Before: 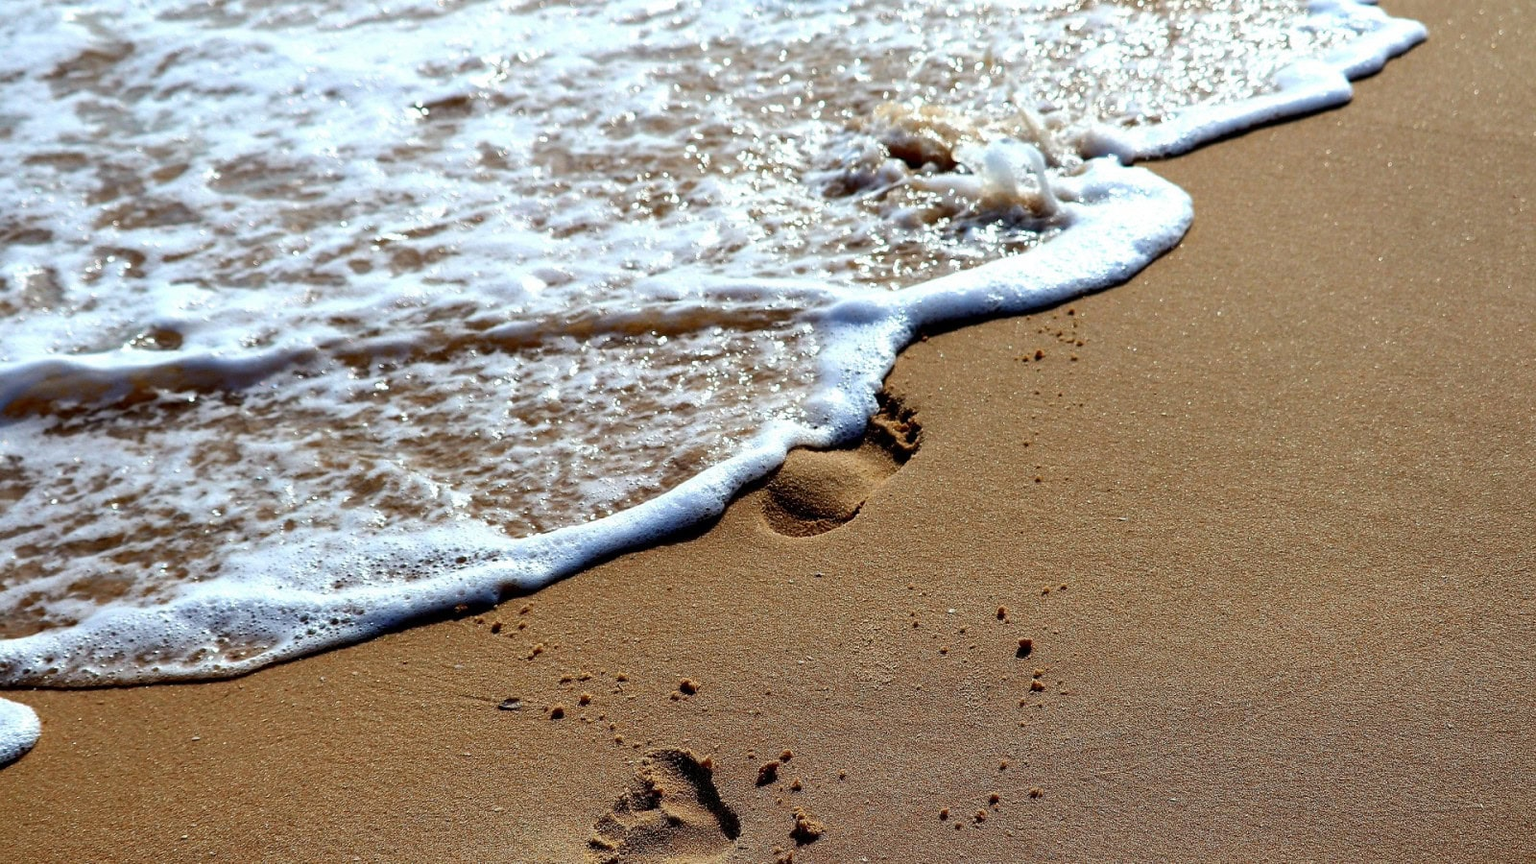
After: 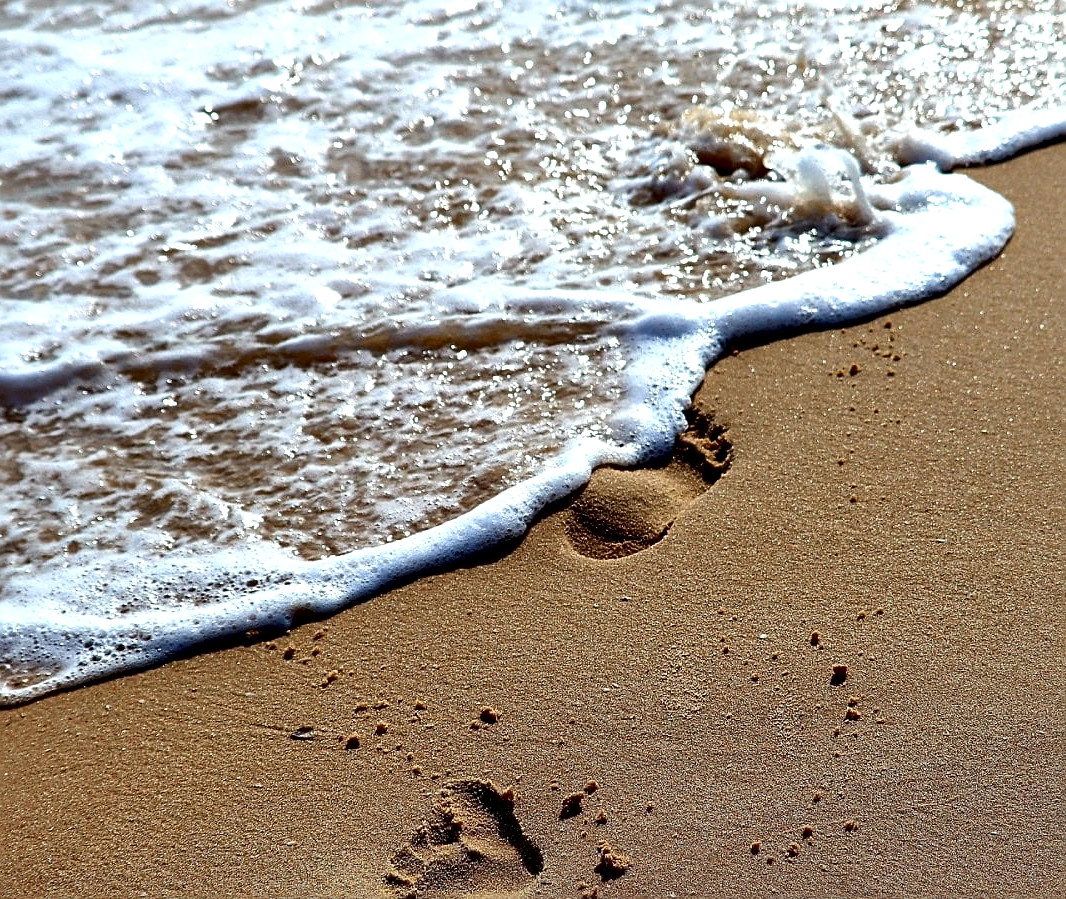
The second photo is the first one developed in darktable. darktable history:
crop and rotate: left 14.292%, right 19.041%
sharpen: on, module defaults
local contrast: mode bilateral grid, contrast 25, coarseness 60, detail 151%, midtone range 0.2
